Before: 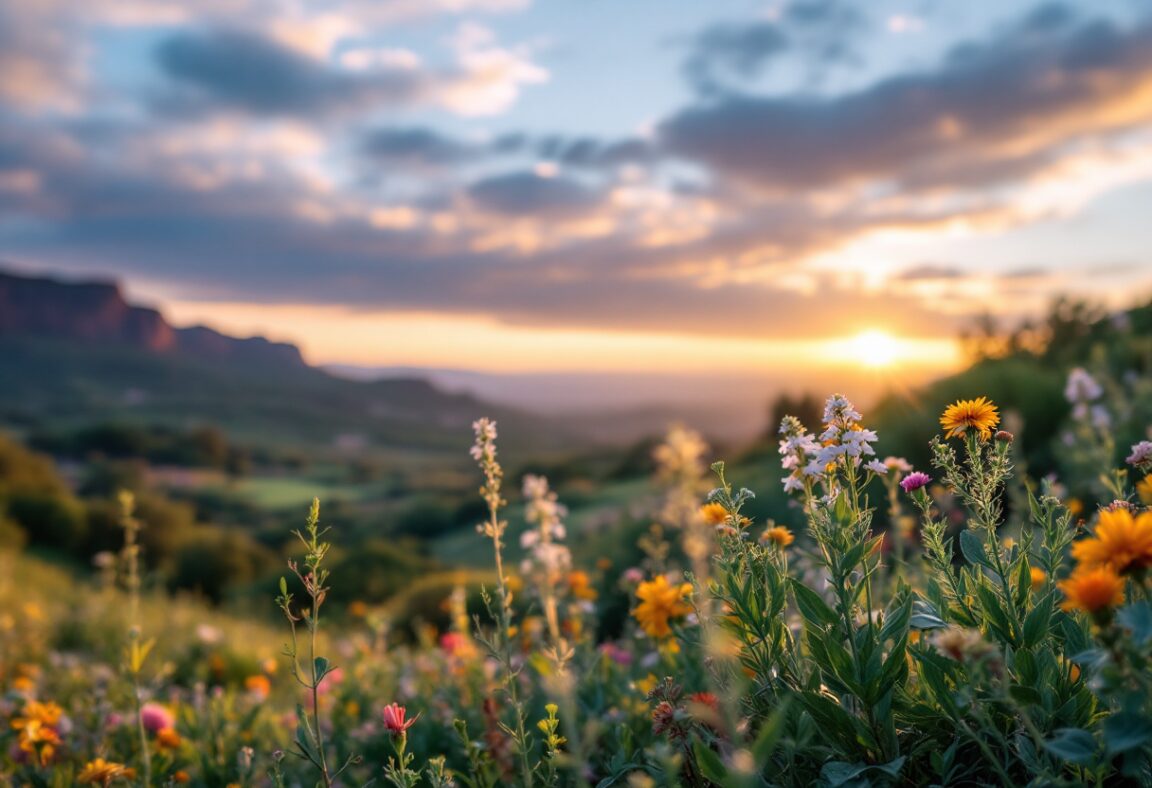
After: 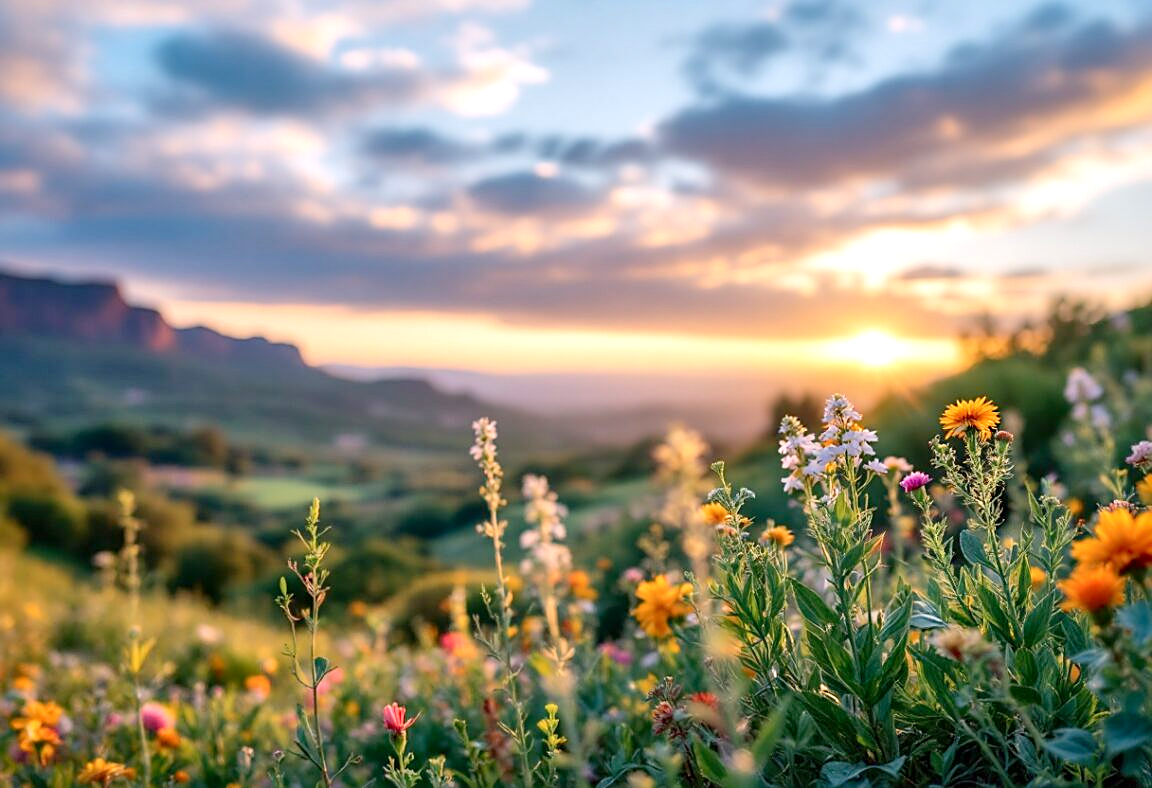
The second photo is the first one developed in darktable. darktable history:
levels: levels [0, 0.43, 0.984]
local contrast: mode bilateral grid, contrast 20, coarseness 50, detail 149%, midtone range 0.2
sharpen: on, module defaults
